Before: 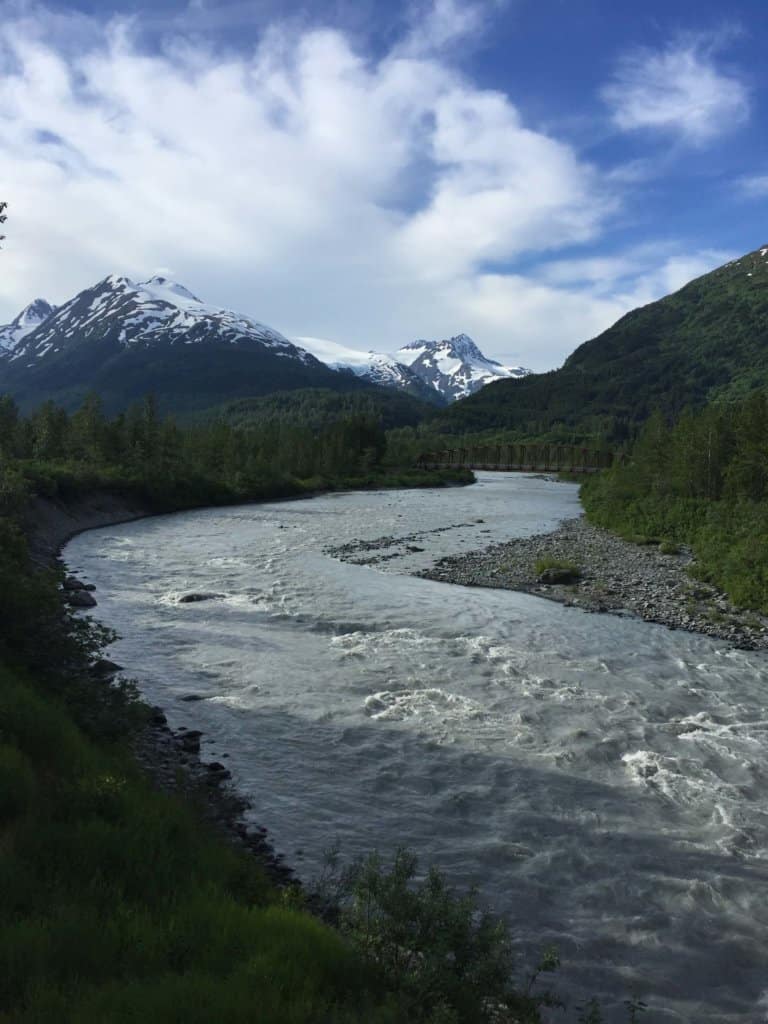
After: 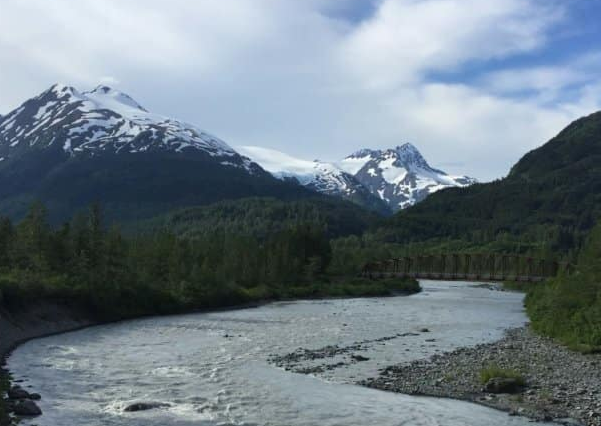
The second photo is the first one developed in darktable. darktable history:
crop: left 7.239%, top 18.75%, right 14.406%, bottom 39.569%
